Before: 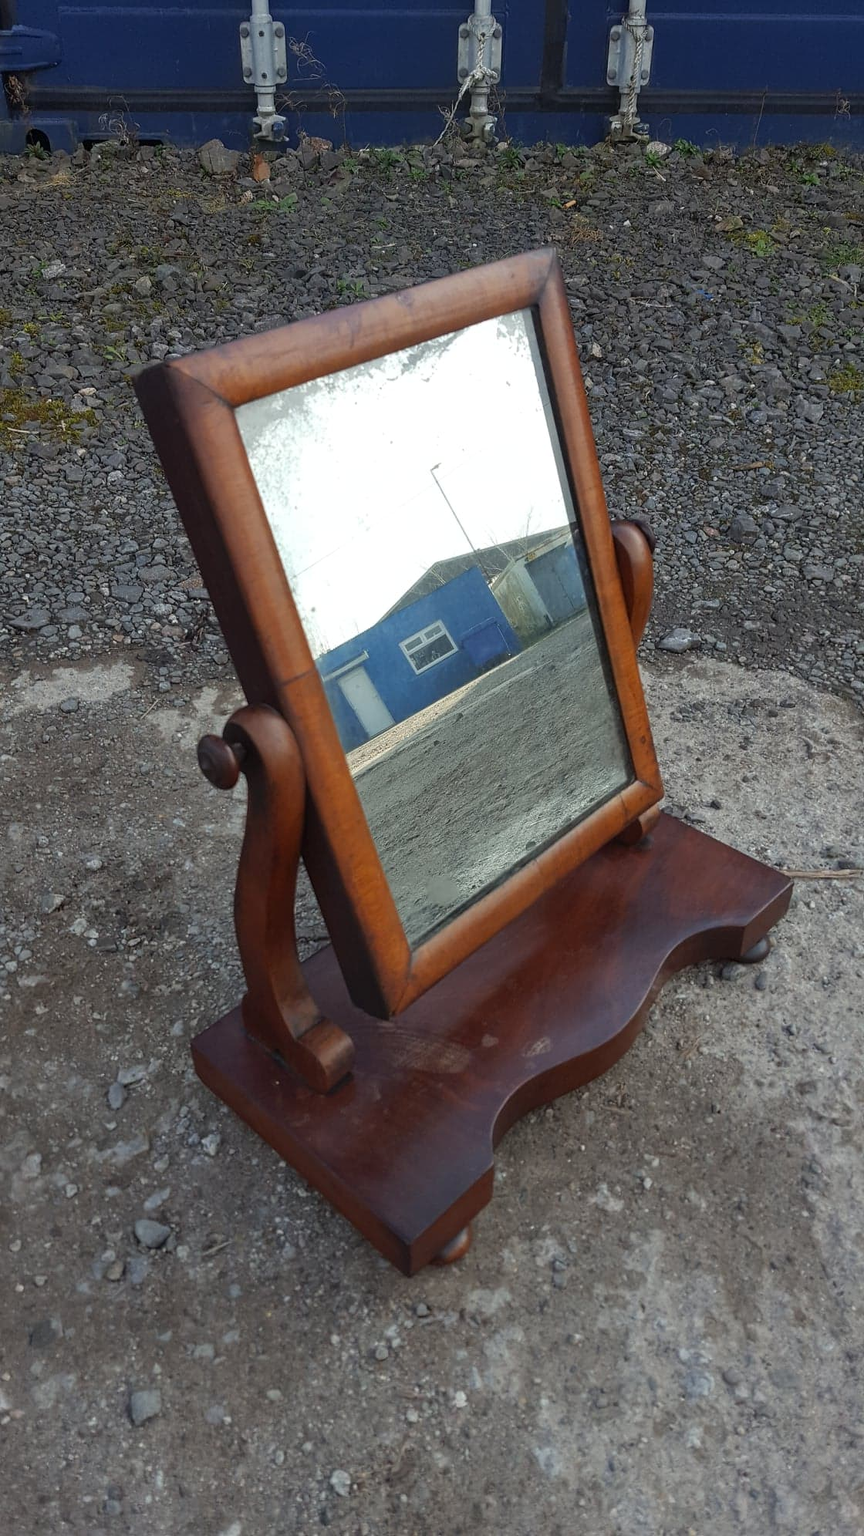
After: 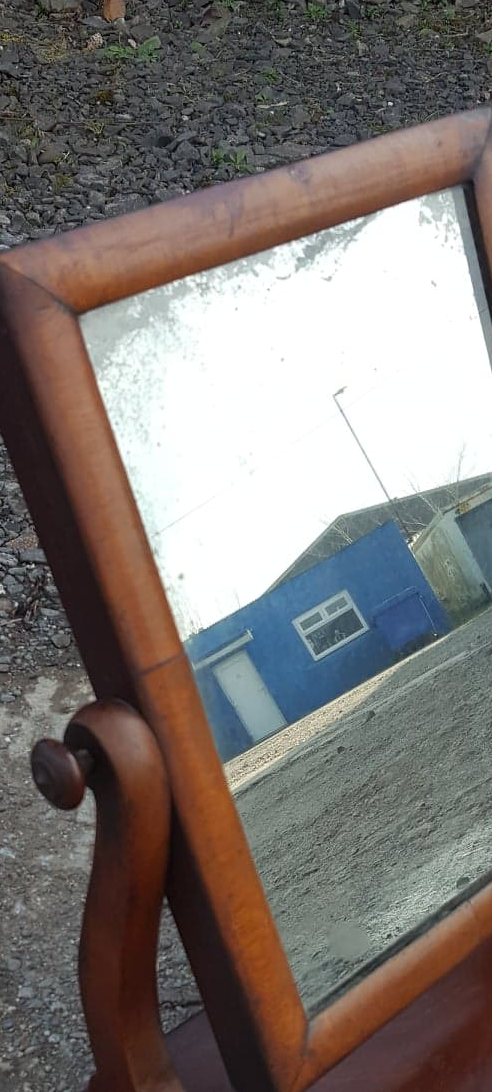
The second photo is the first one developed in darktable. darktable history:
crop: left 20.148%, top 10.787%, right 35.859%, bottom 34.383%
